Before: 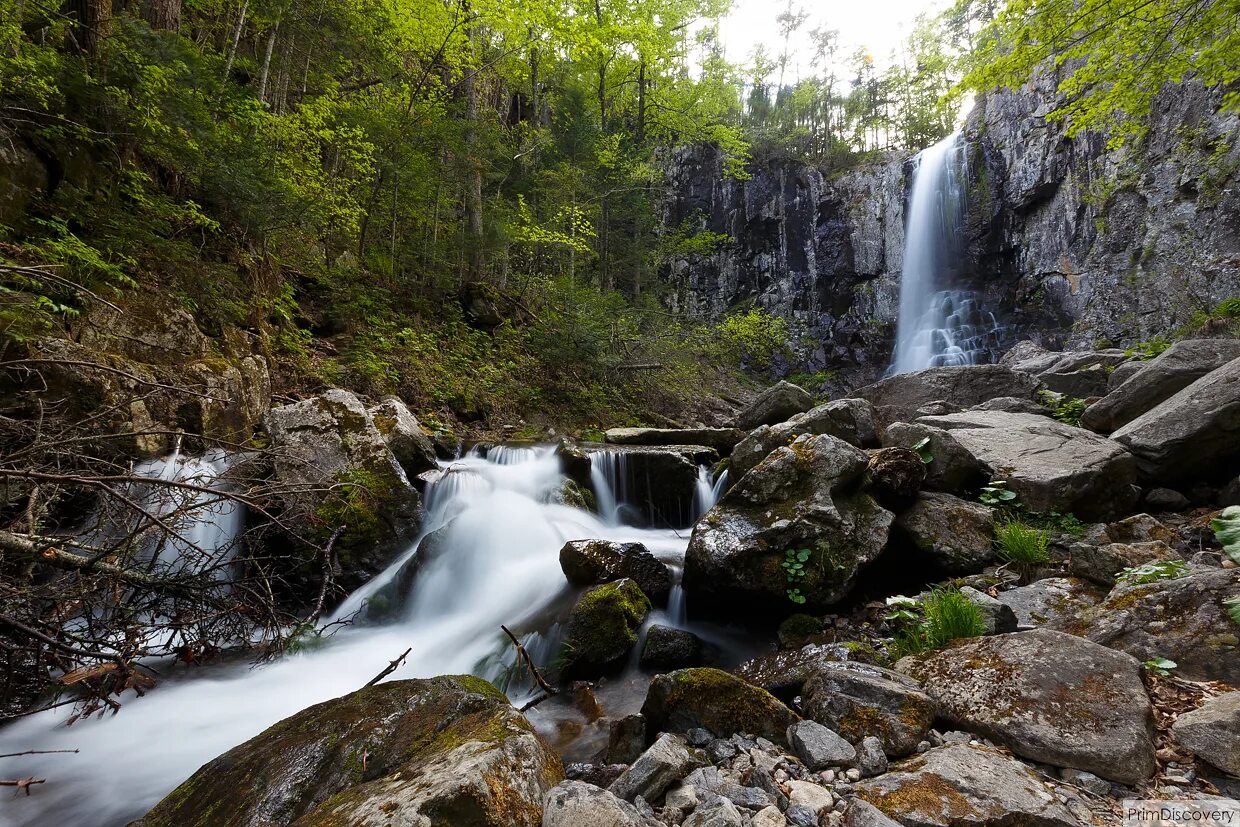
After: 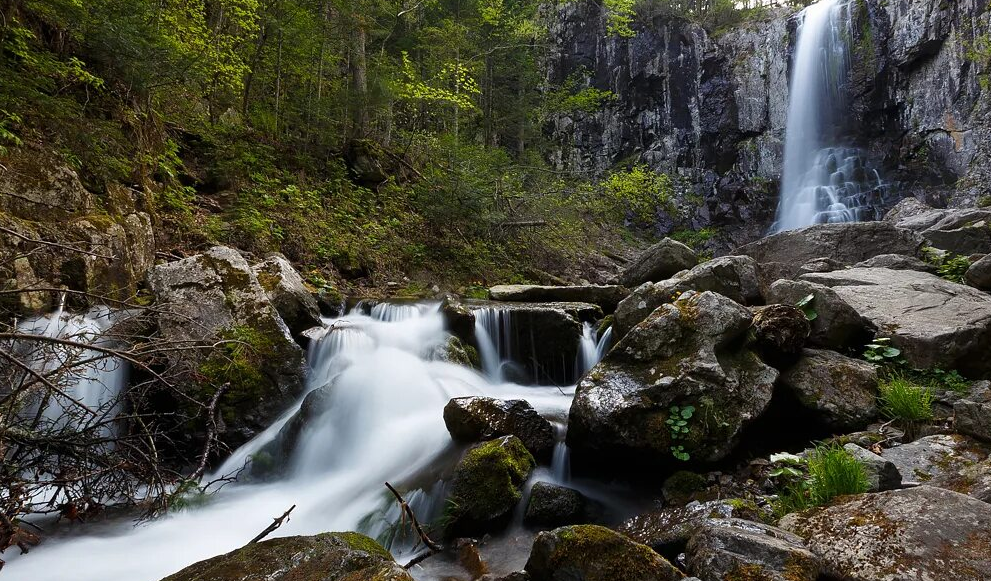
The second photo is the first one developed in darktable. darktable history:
crop: left 9.378%, top 17.394%, right 10.629%, bottom 12.351%
